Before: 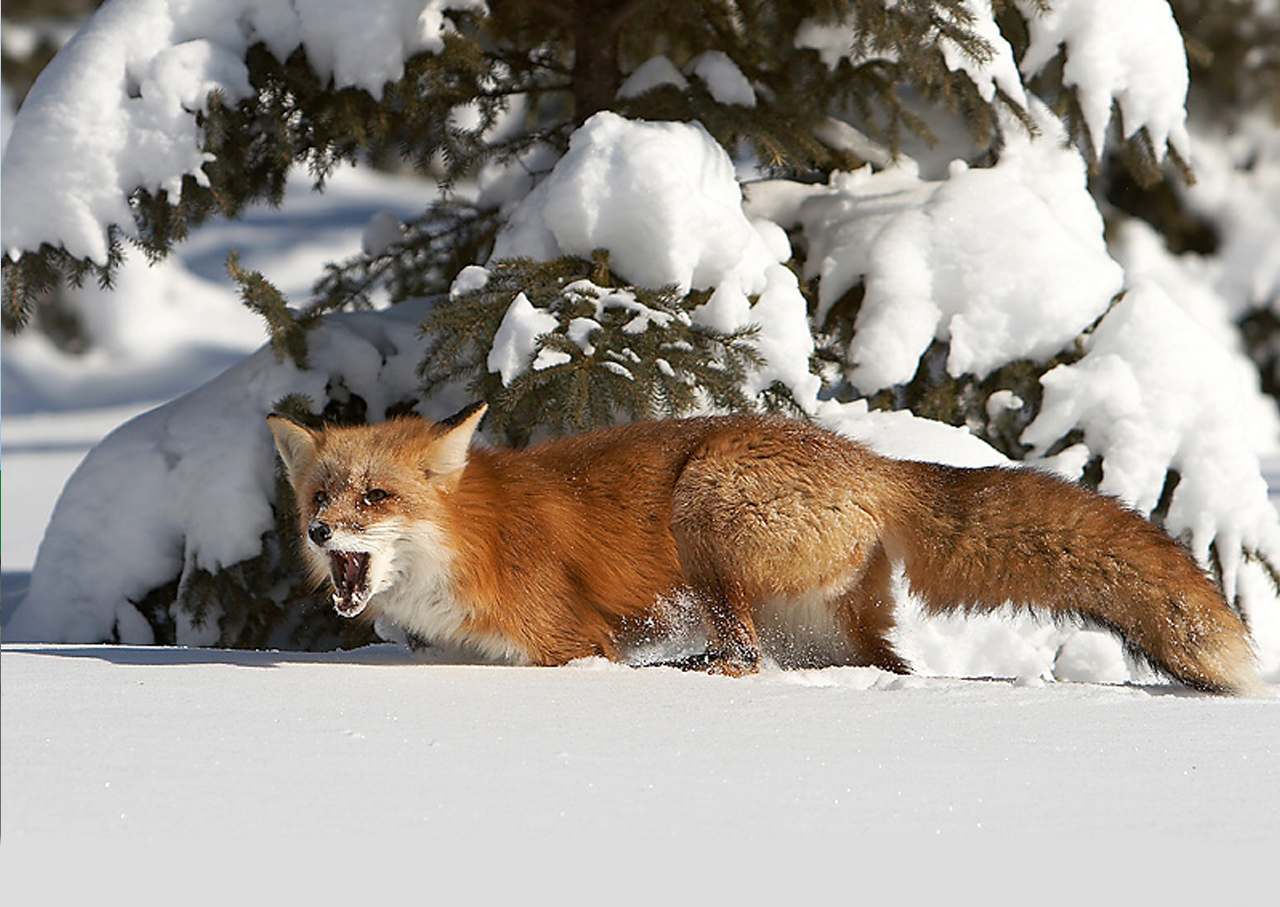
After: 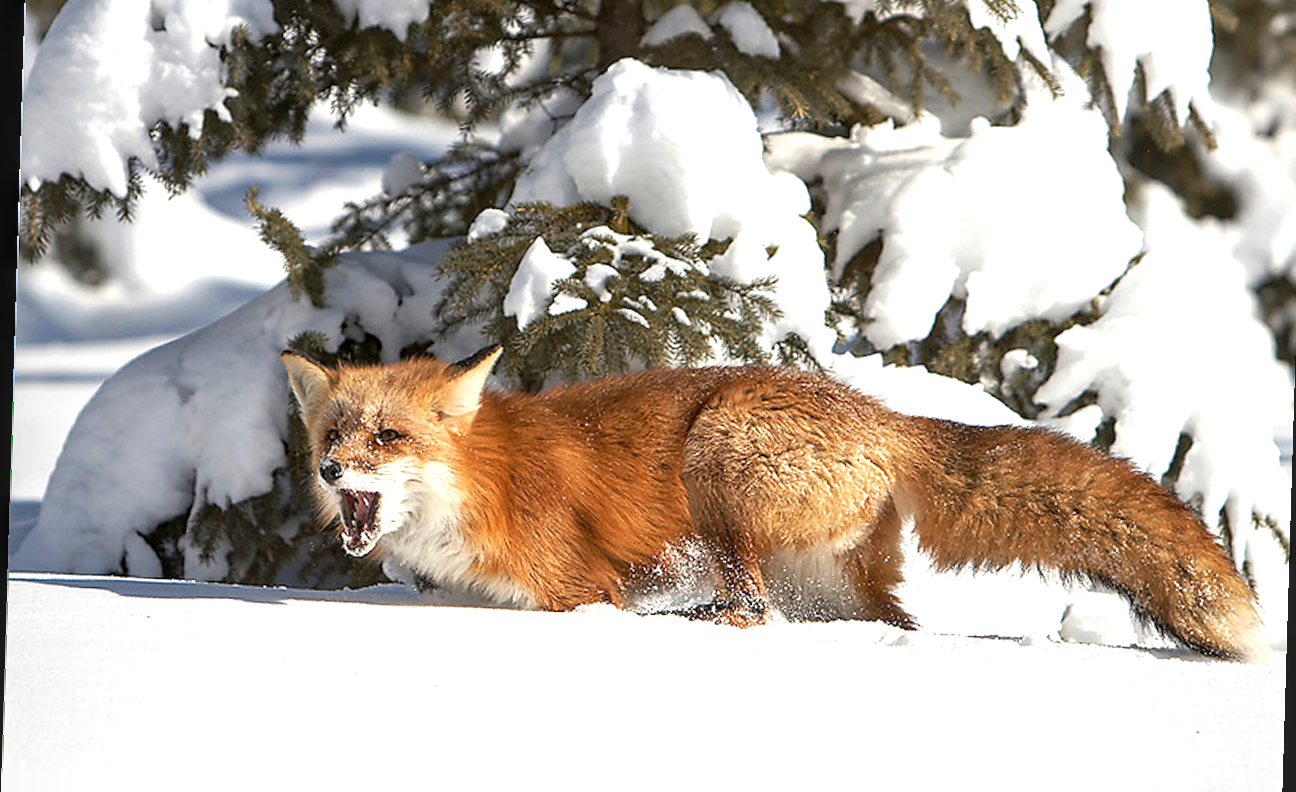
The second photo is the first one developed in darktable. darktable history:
rotate and perspective: rotation 1.72°, automatic cropping off
crop: top 7.625%, bottom 8.027%
exposure: black level correction 0, exposure 0.7 EV, compensate exposure bias true, compensate highlight preservation false
local contrast: on, module defaults
